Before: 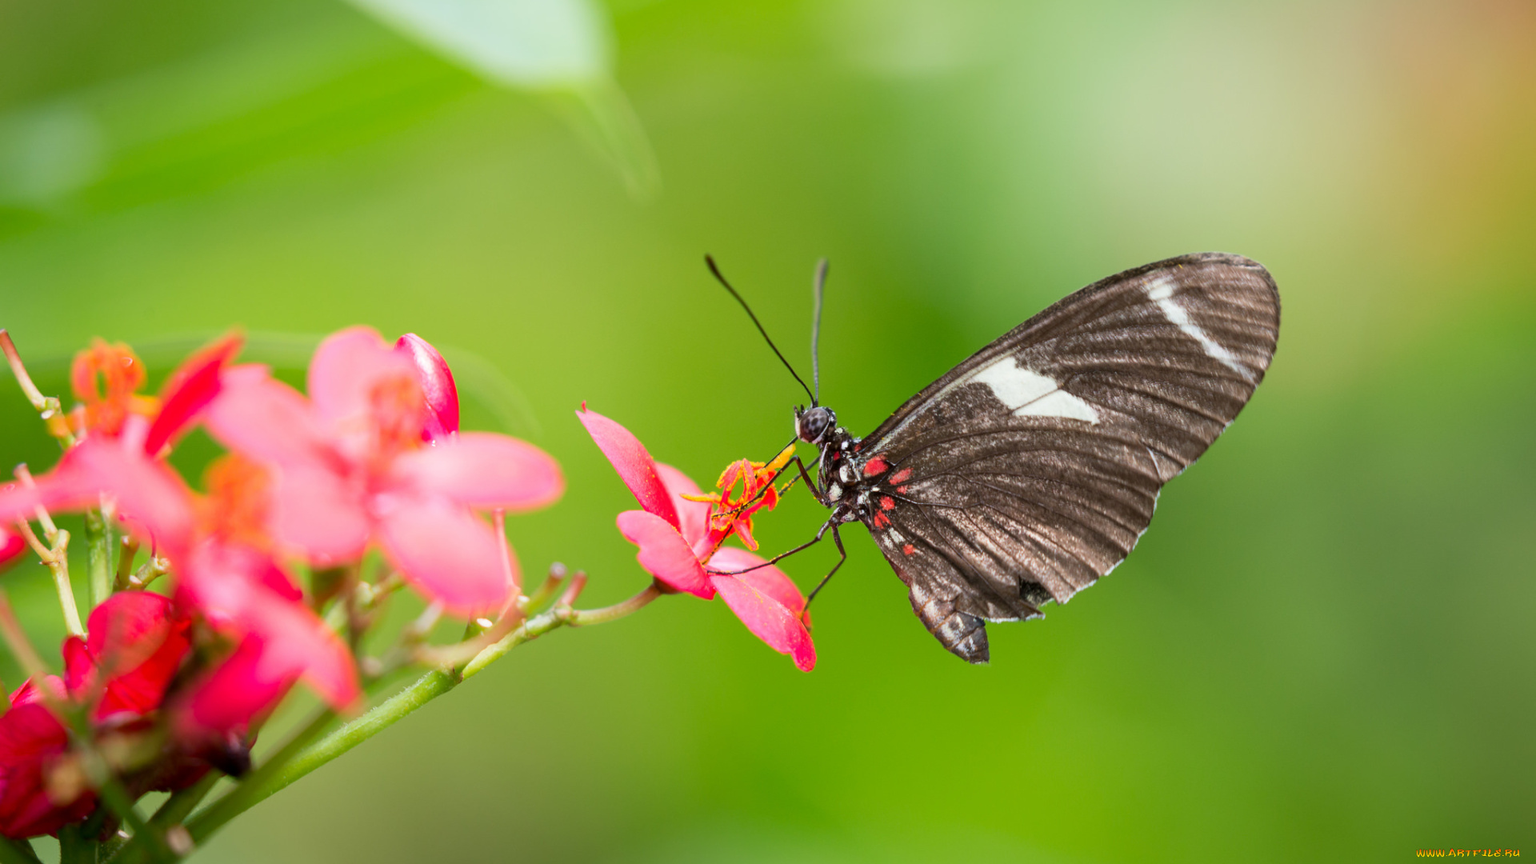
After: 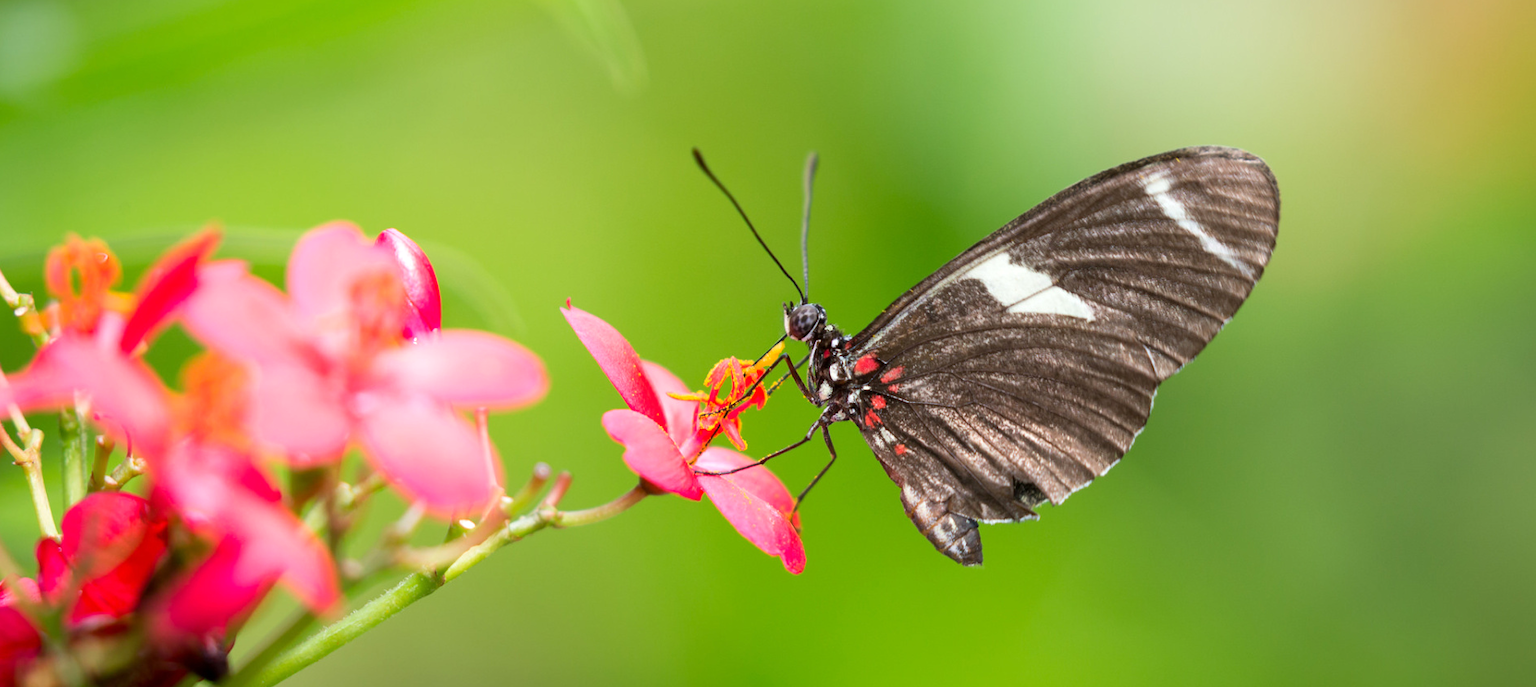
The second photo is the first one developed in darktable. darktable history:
crop and rotate: left 1.814%, top 12.818%, right 0.25%, bottom 9.225%
exposure: exposure 0.2 EV, compensate highlight preservation false
